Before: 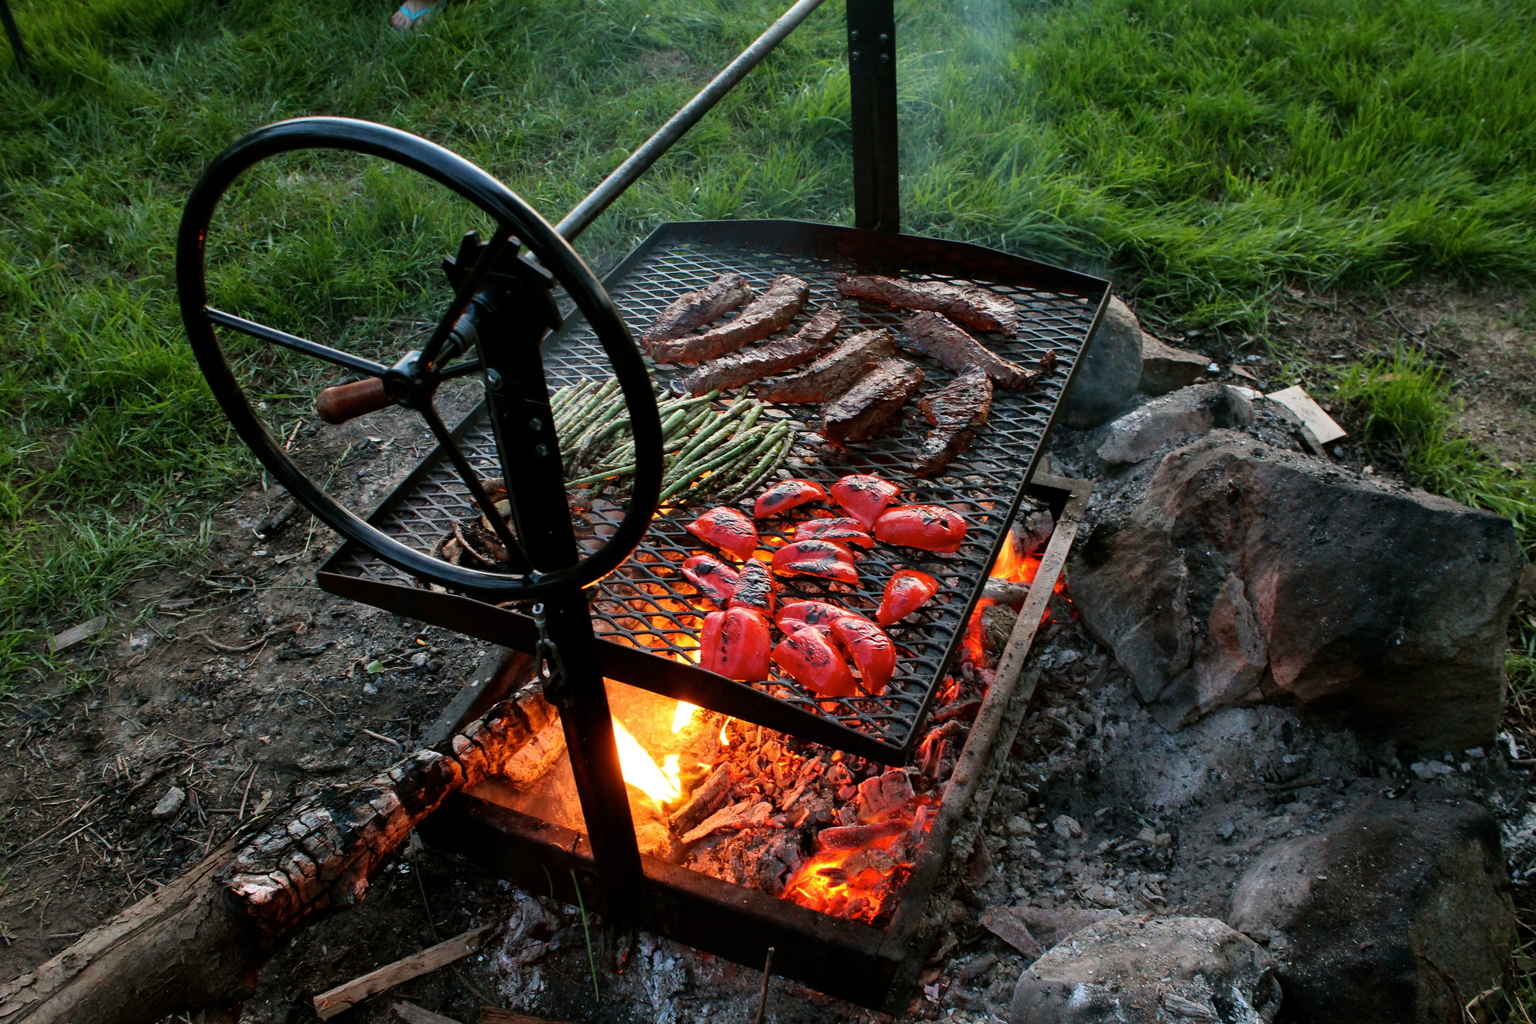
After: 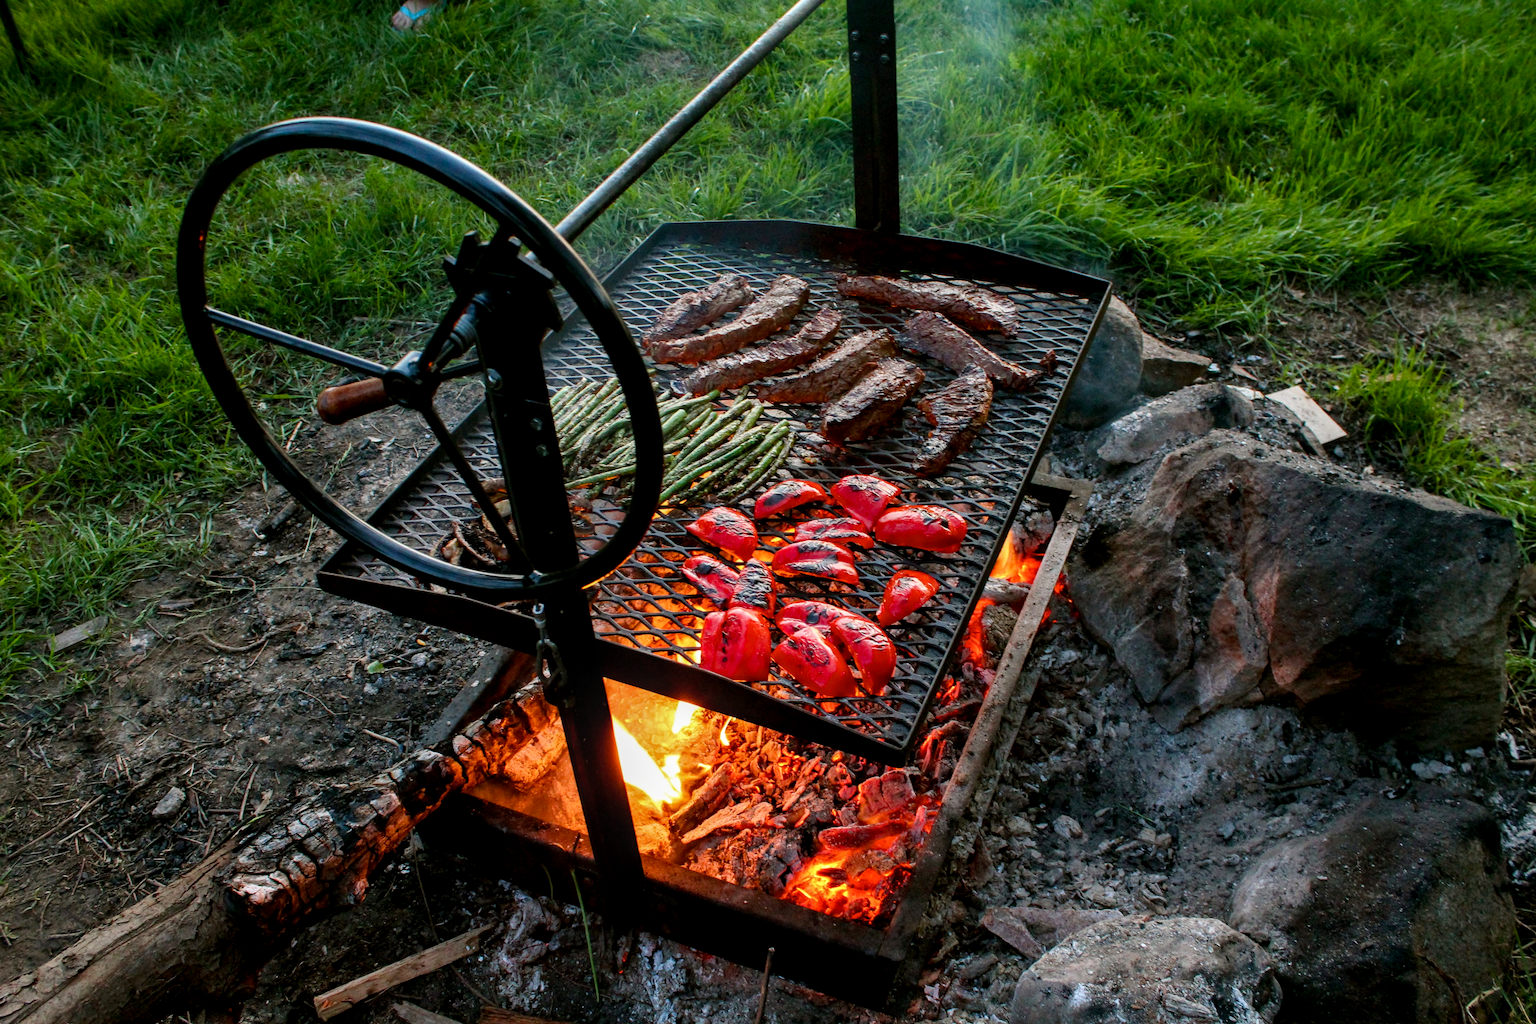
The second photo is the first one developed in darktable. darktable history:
color balance rgb: perceptual saturation grading › global saturation 20%, perceptual saturation grading › highlights -25%, perceptual saturation grading › shadows 25%
local contrast: on, module defaults
